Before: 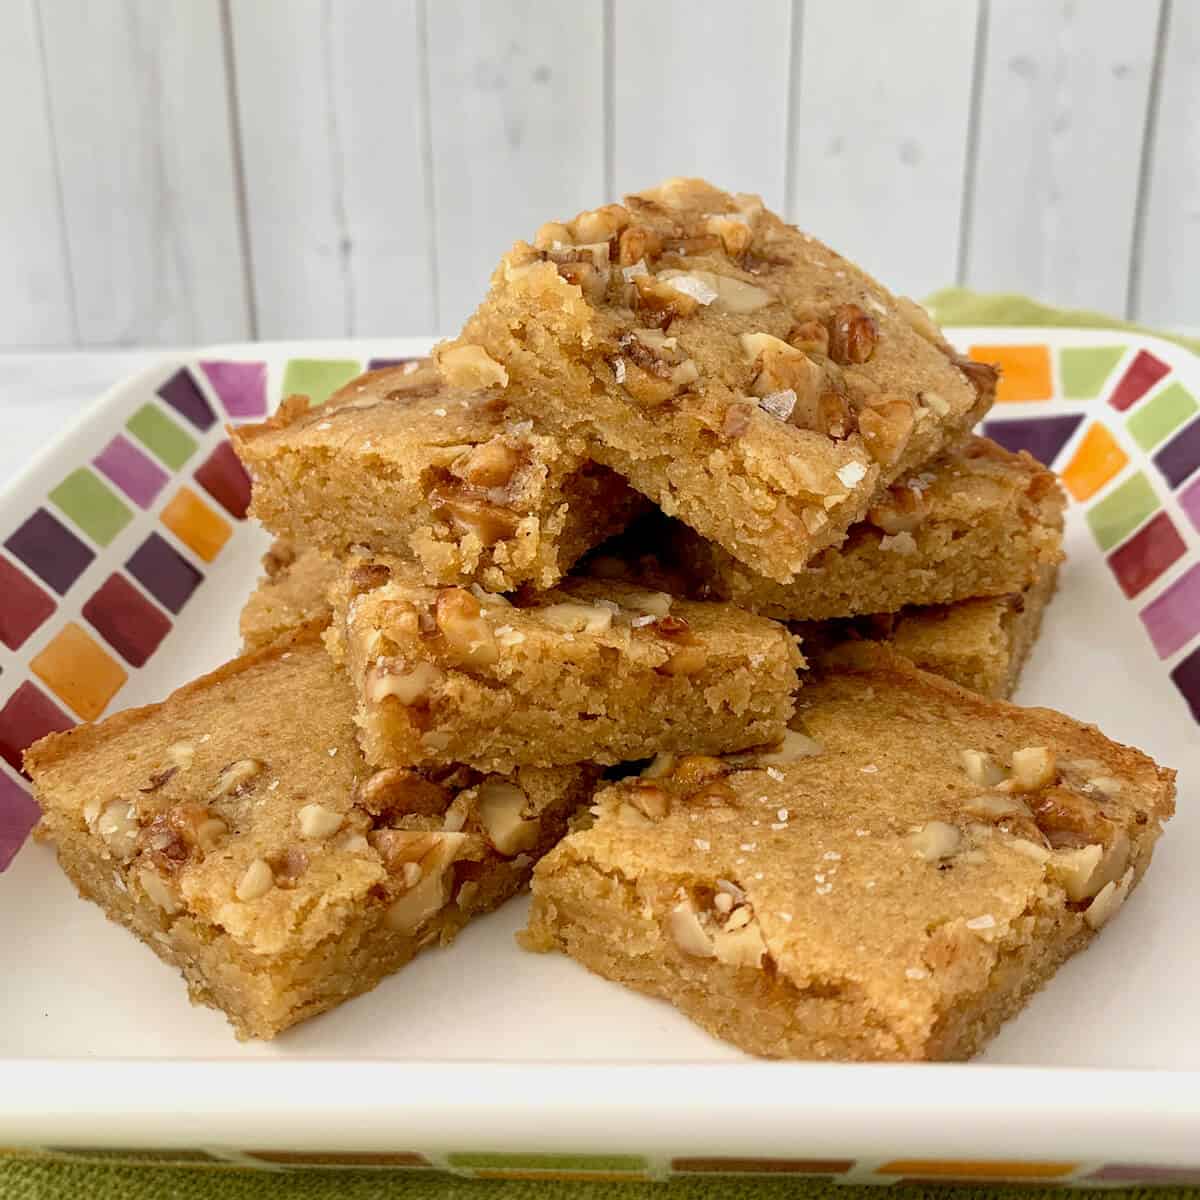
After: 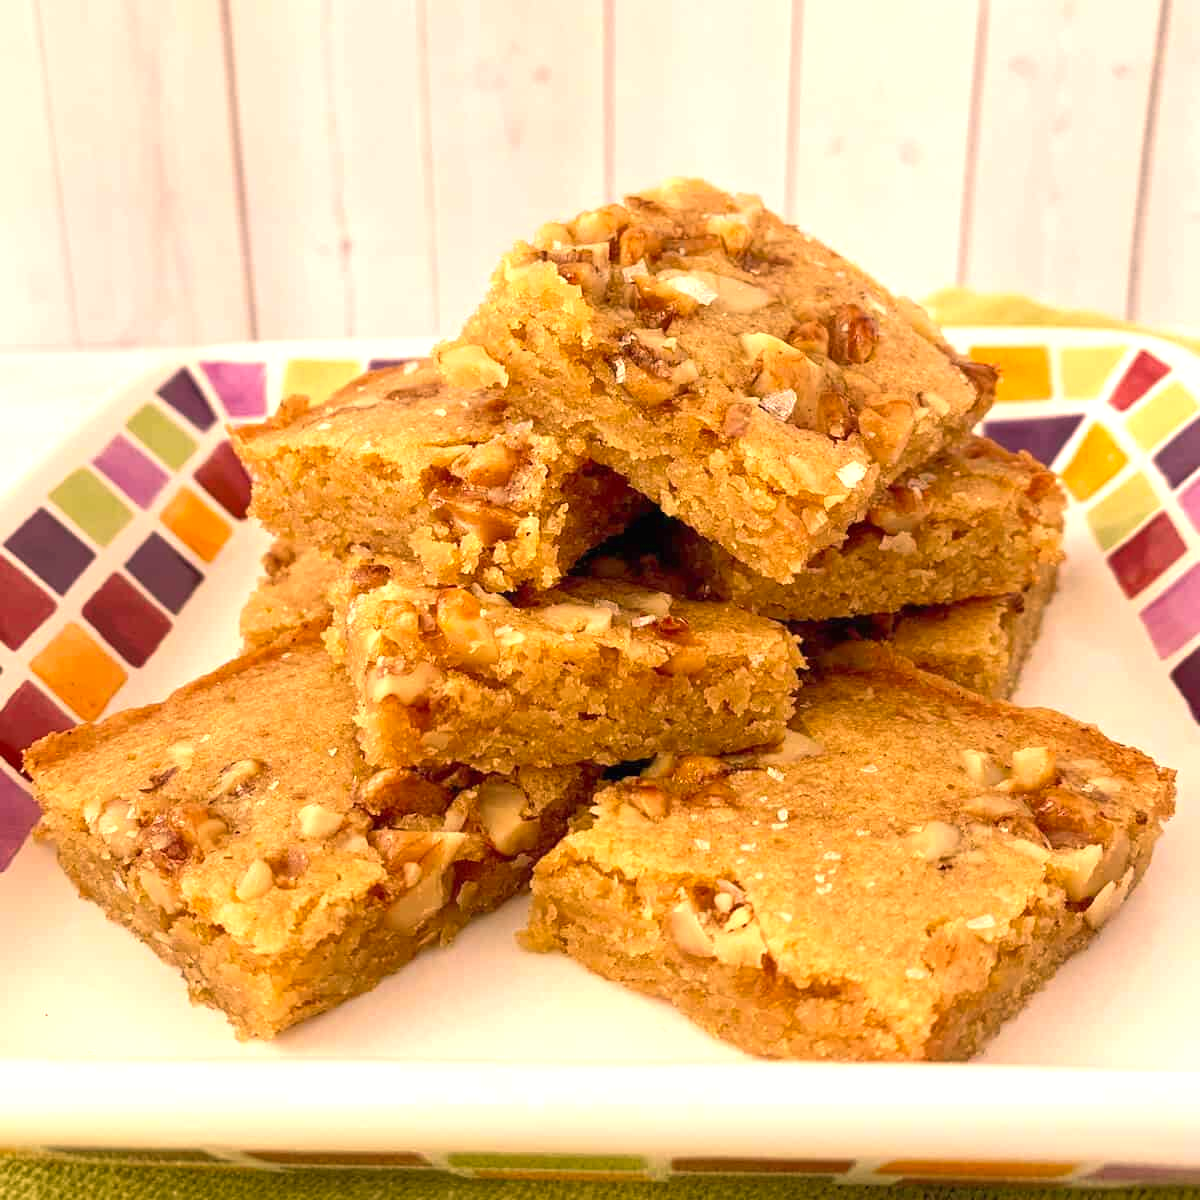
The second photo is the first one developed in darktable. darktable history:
shadows and highlights: shadows 43.06, highlights 6.94
color correction: highlights a* 17.88, highlights b* 18.79
exposure: black level correction 0, exposure 0.7 EV, compensate exposure bias true, compensate highlight preservation false
